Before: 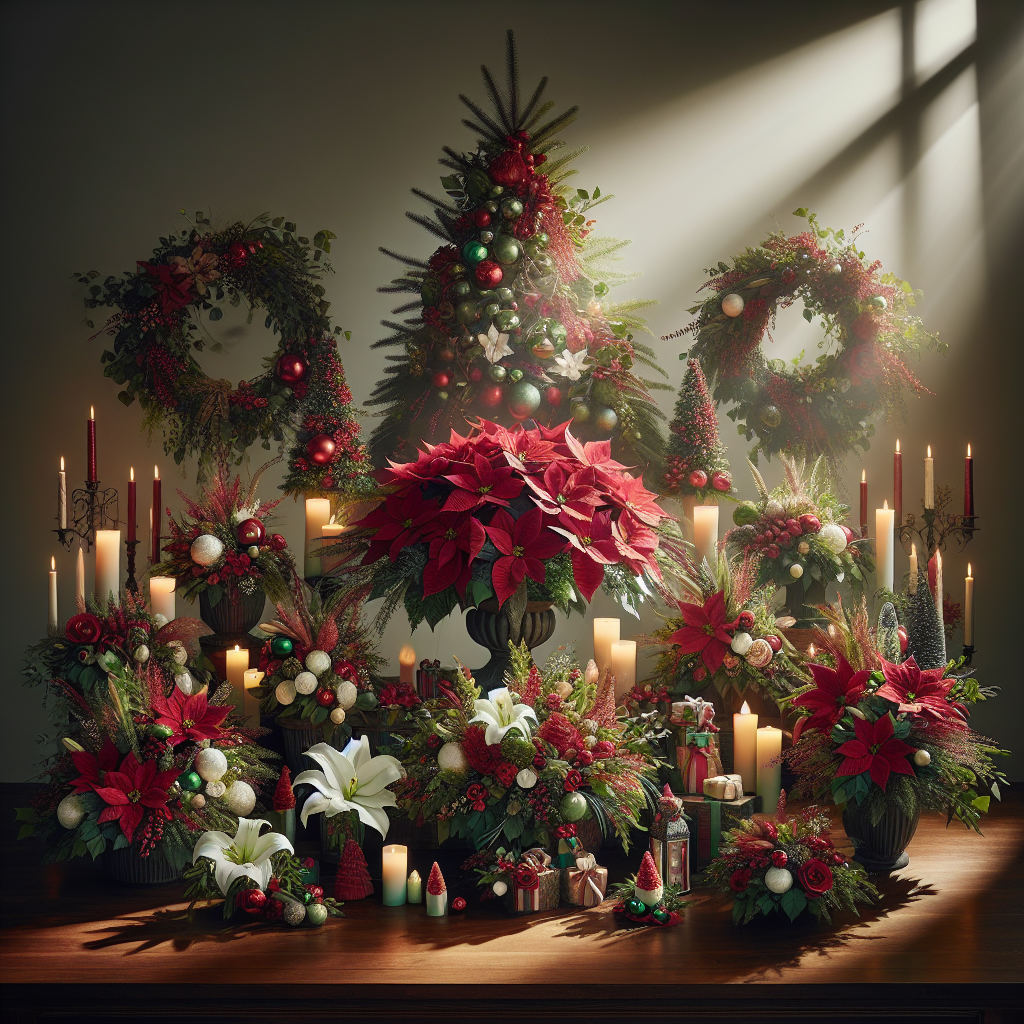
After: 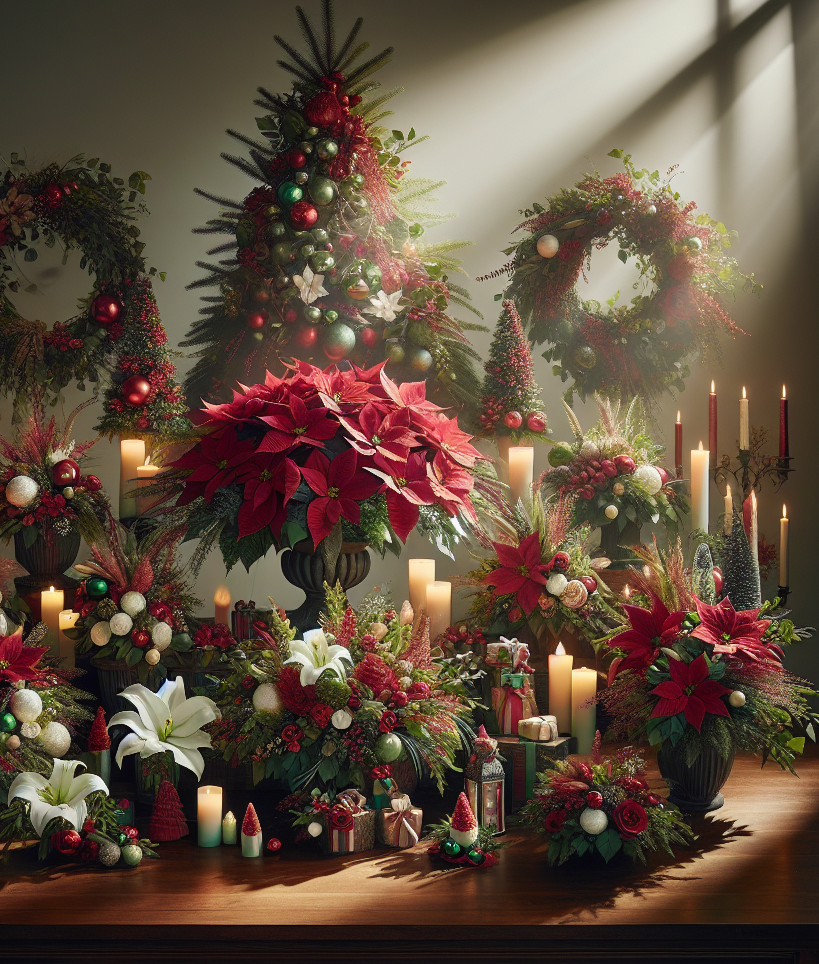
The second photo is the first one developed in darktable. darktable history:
crop and rotate: left 18.162%, top 5.809%, right 1.776%
color zones: curves: ch0 [(0, 0.5) (0.143, 0.5) (0.286, 0.5) (0.429, 0.5) (0.62, 0.489) (0.714, 0.445) (0.844, 0.496) (1, 0.5)]; ch1 [(0, 0.5) (0.143, 0.5) (0.286, 0.5) (0.429, 0.5) (0.571, 0.5) (0.714, 0.523) (0.857, 0.5) (1, 0.5)]
color correction: highlights a* -0.244, highlights b* -0.094
